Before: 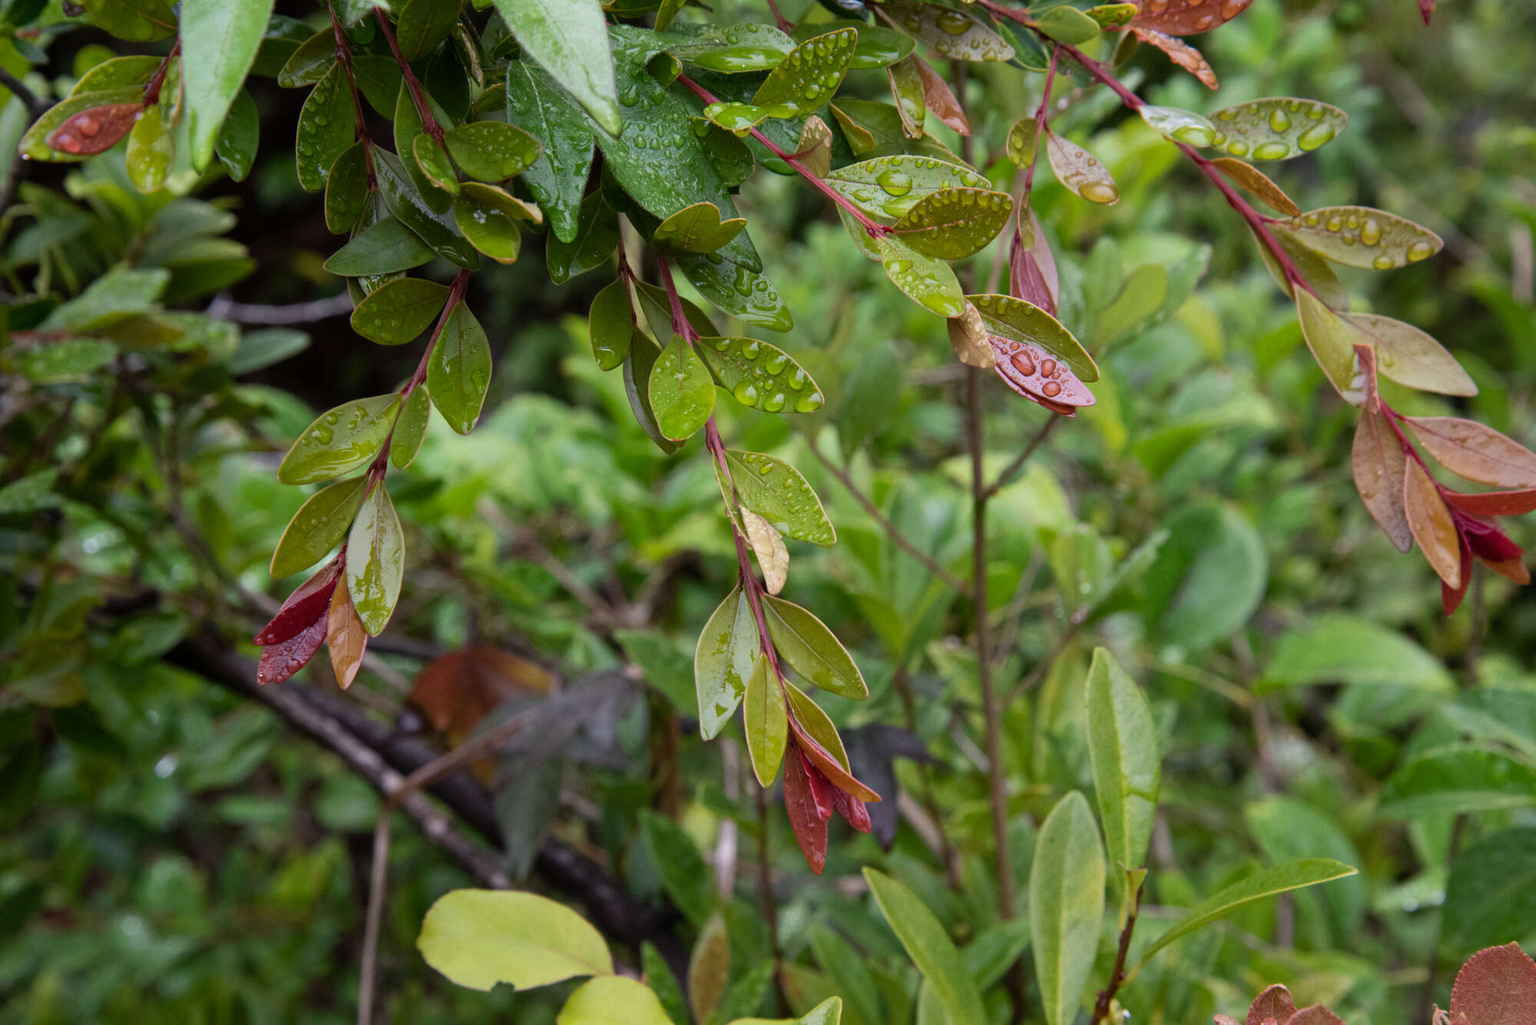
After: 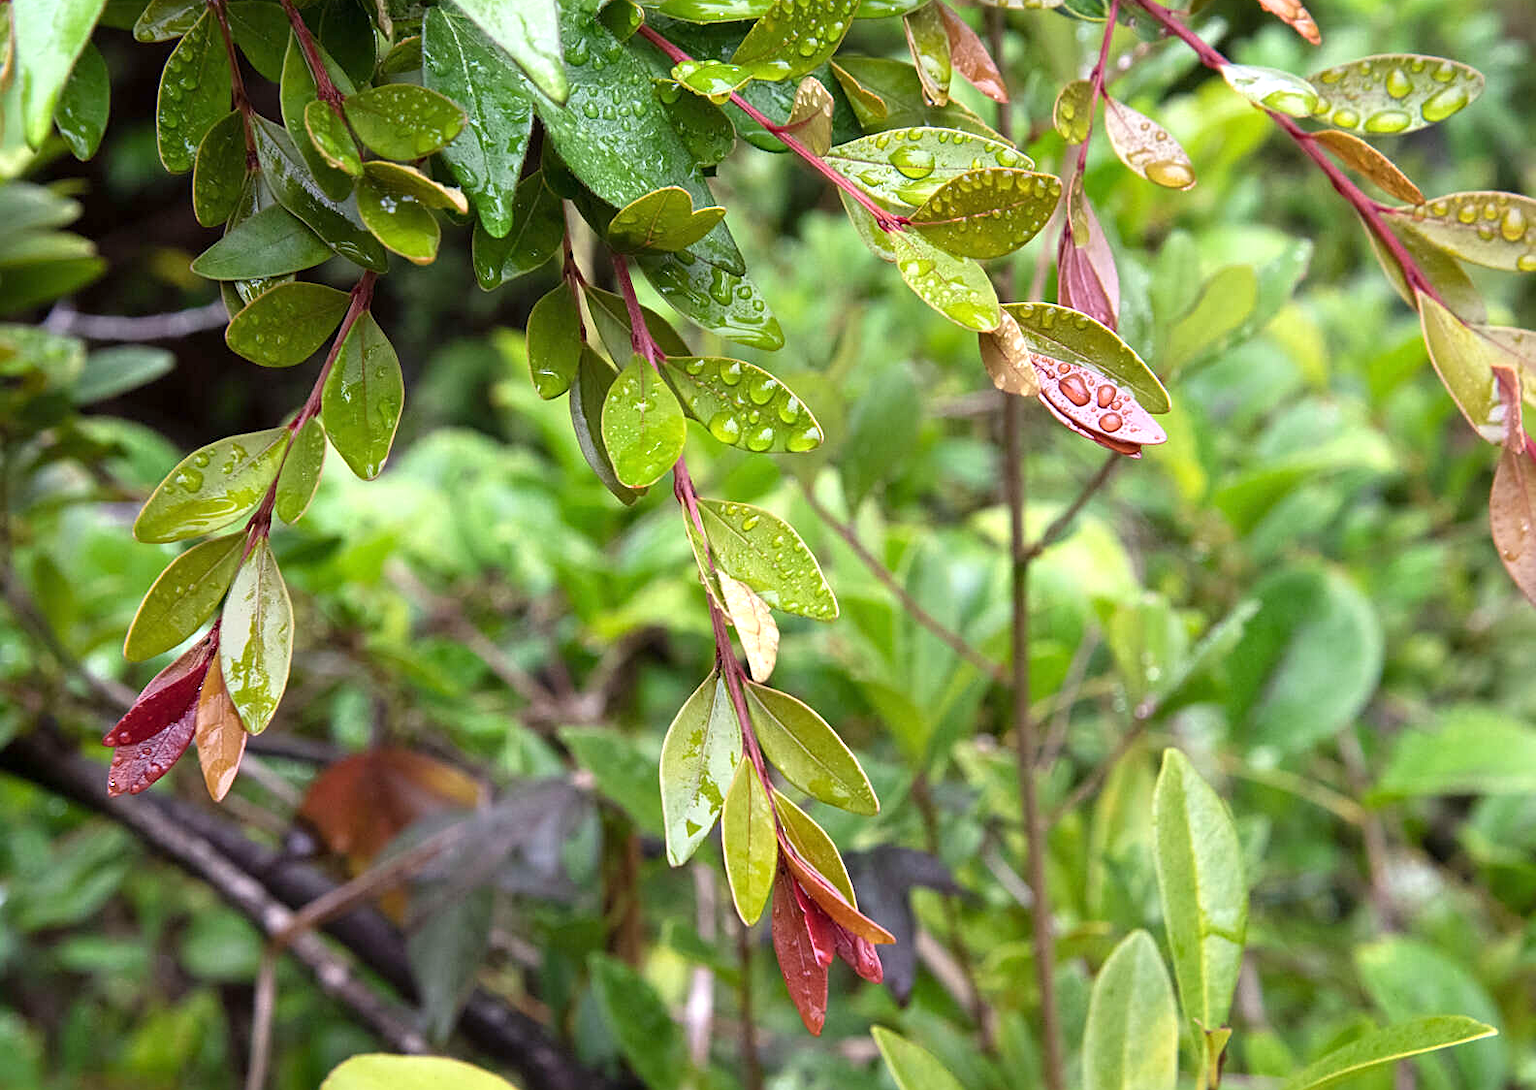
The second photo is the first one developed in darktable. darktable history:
exposure: exposure 0.95 EV, compensate highlight preservation false
crop: left 11.225%, top 5.381%, right 9.565%, bottom 10.314%
sharpen: on, module defaults
